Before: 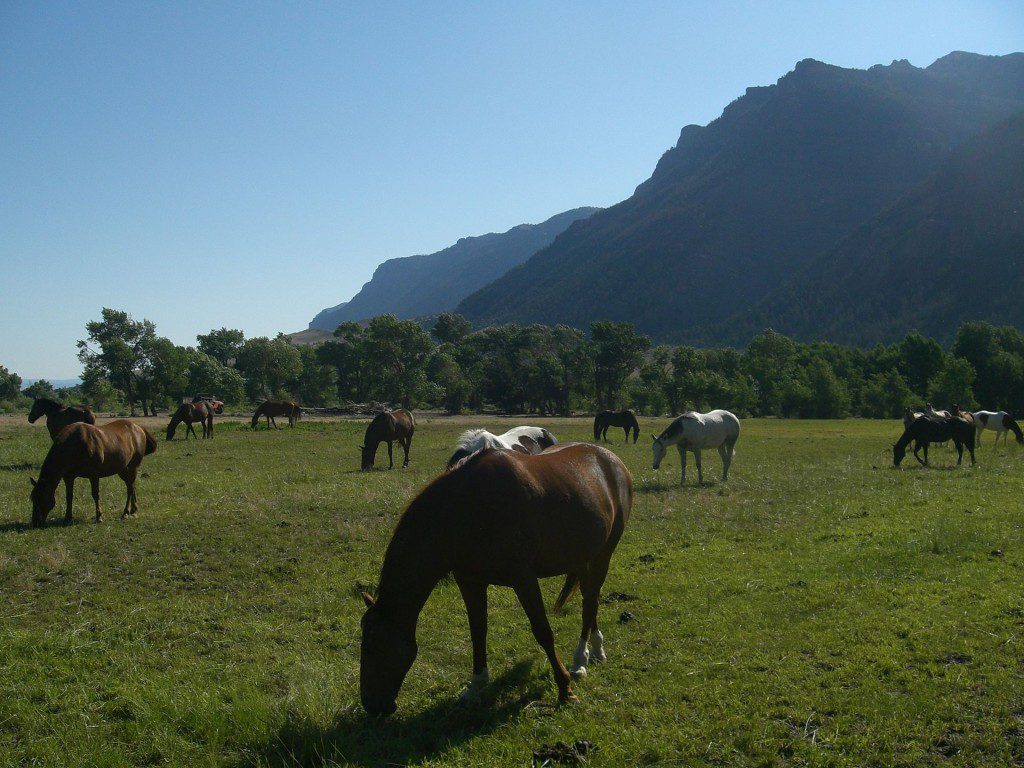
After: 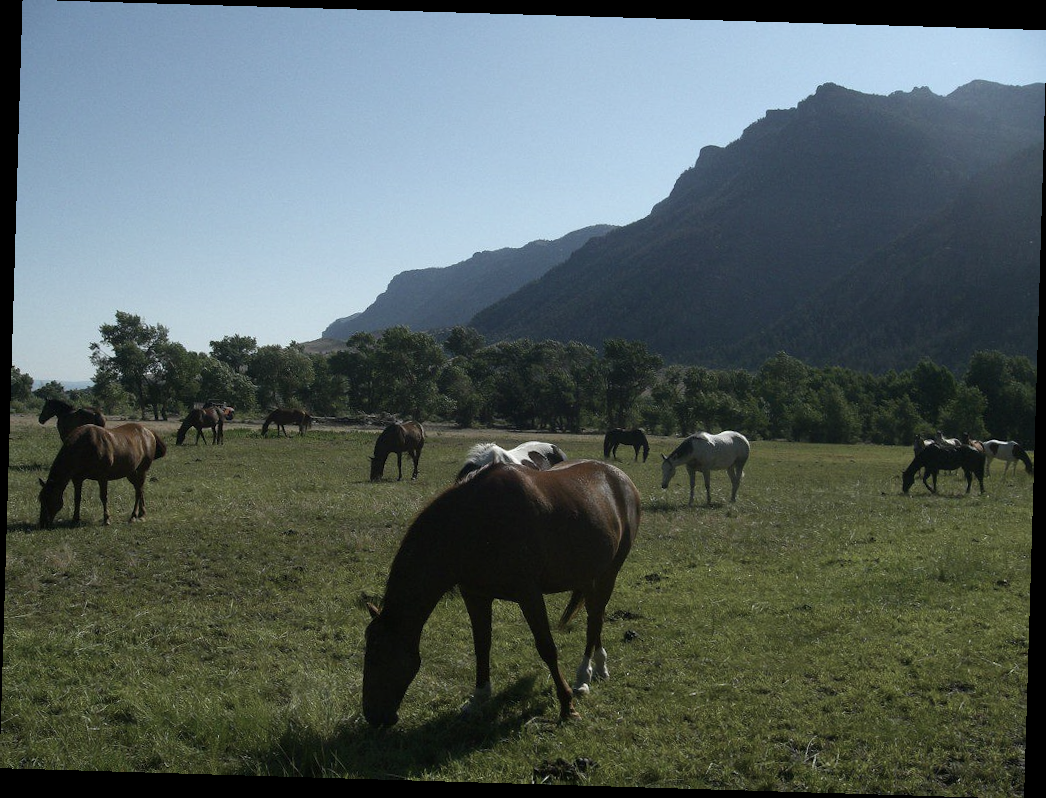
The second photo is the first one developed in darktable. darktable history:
white balance: red 0.986, blue 1.01
rotate and perspective: rotation 1.72°, automatic cropping off
contrast brightness saturation: contrast 0.1, saturation -0.36
